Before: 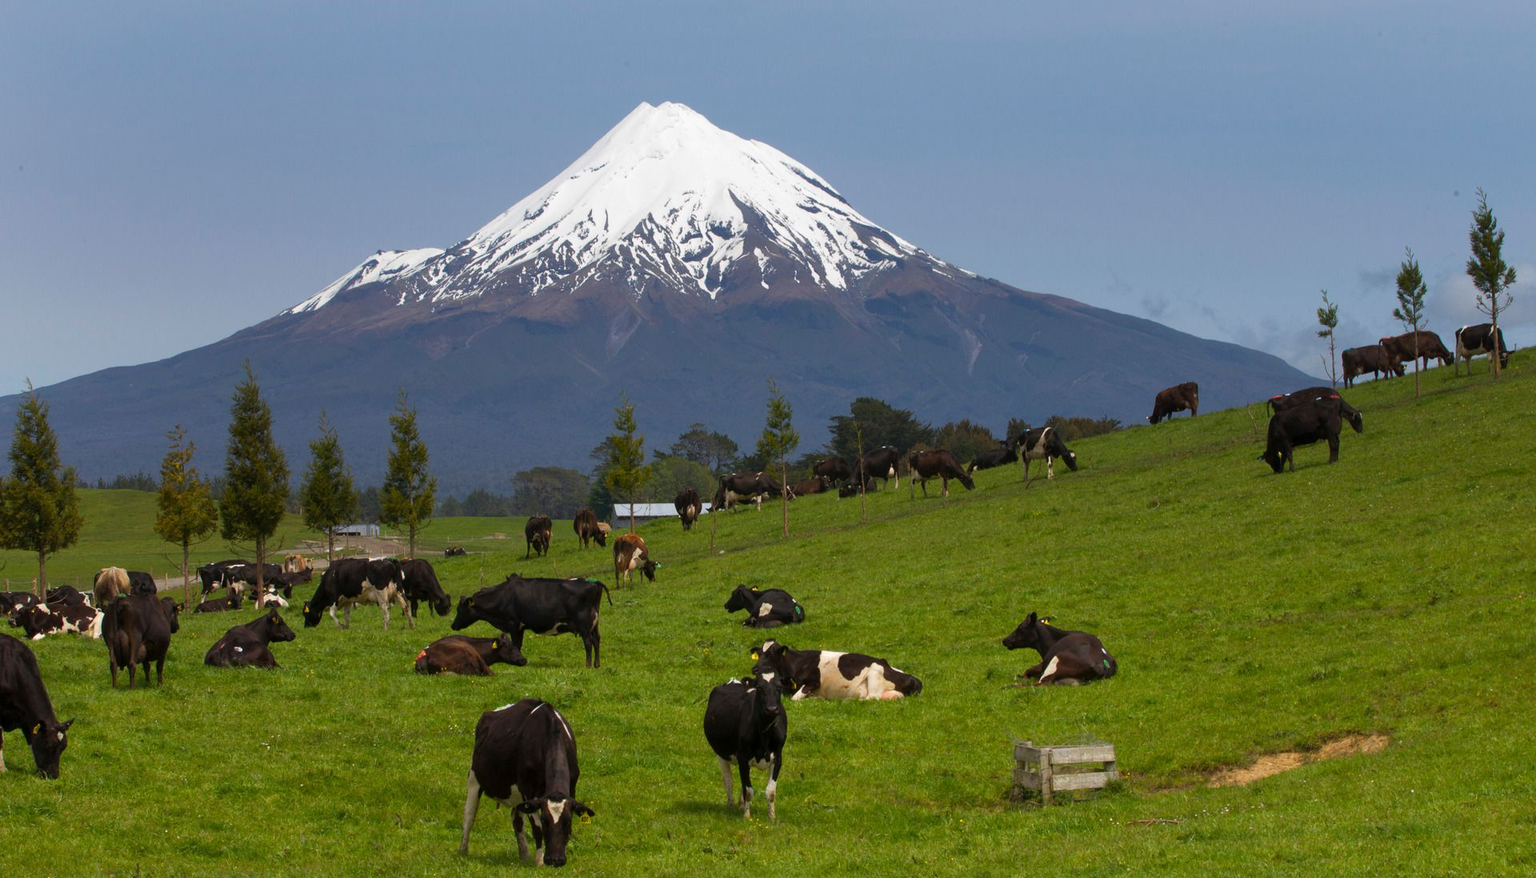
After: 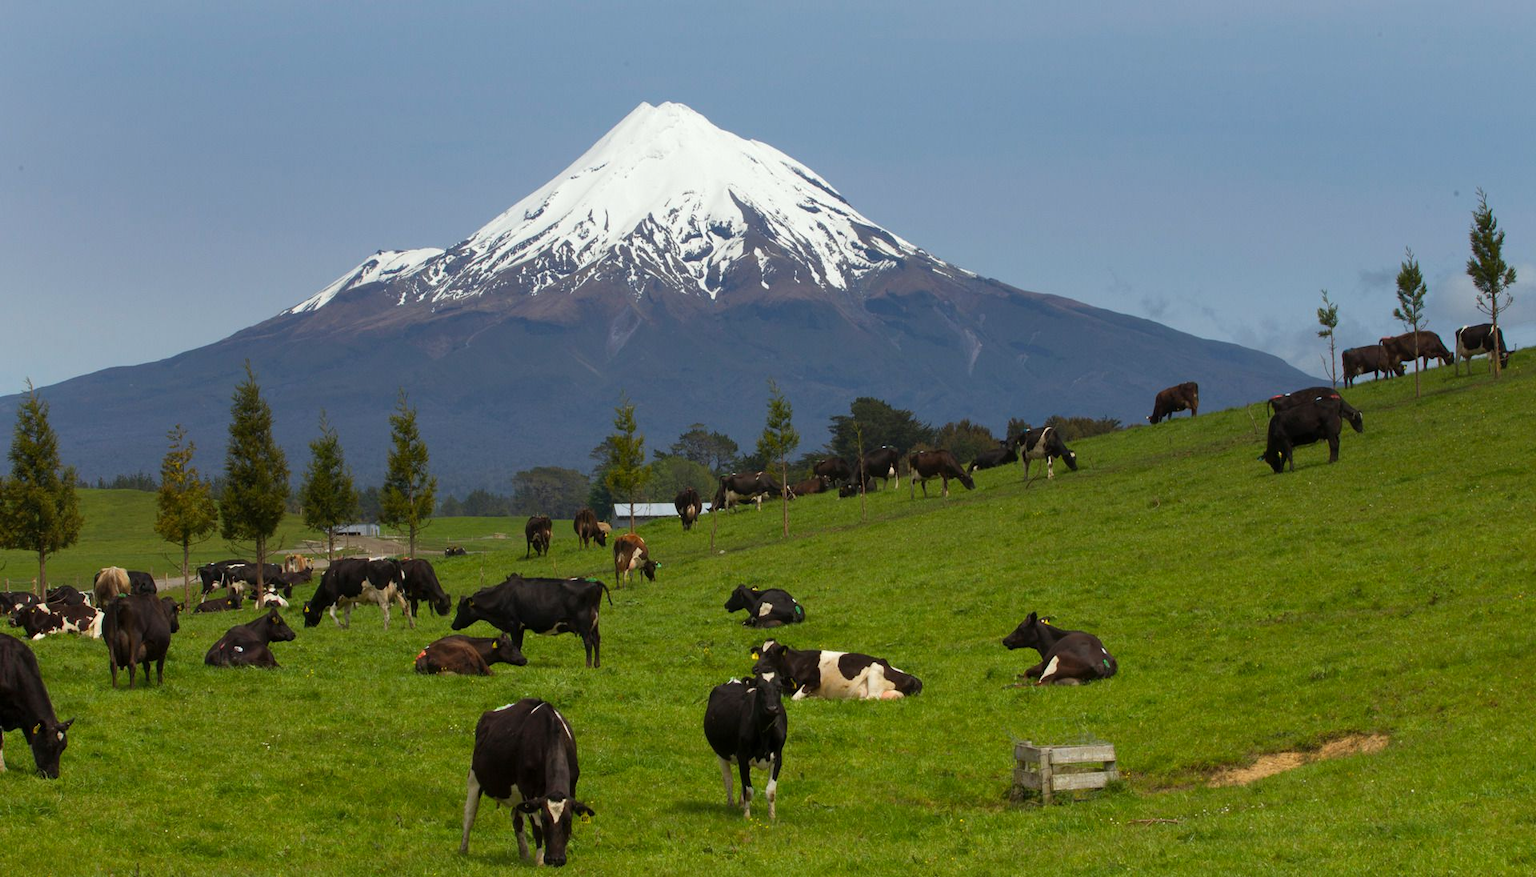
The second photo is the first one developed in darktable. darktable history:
color correction: highlights a* -2.65, highlights b* 2.35
